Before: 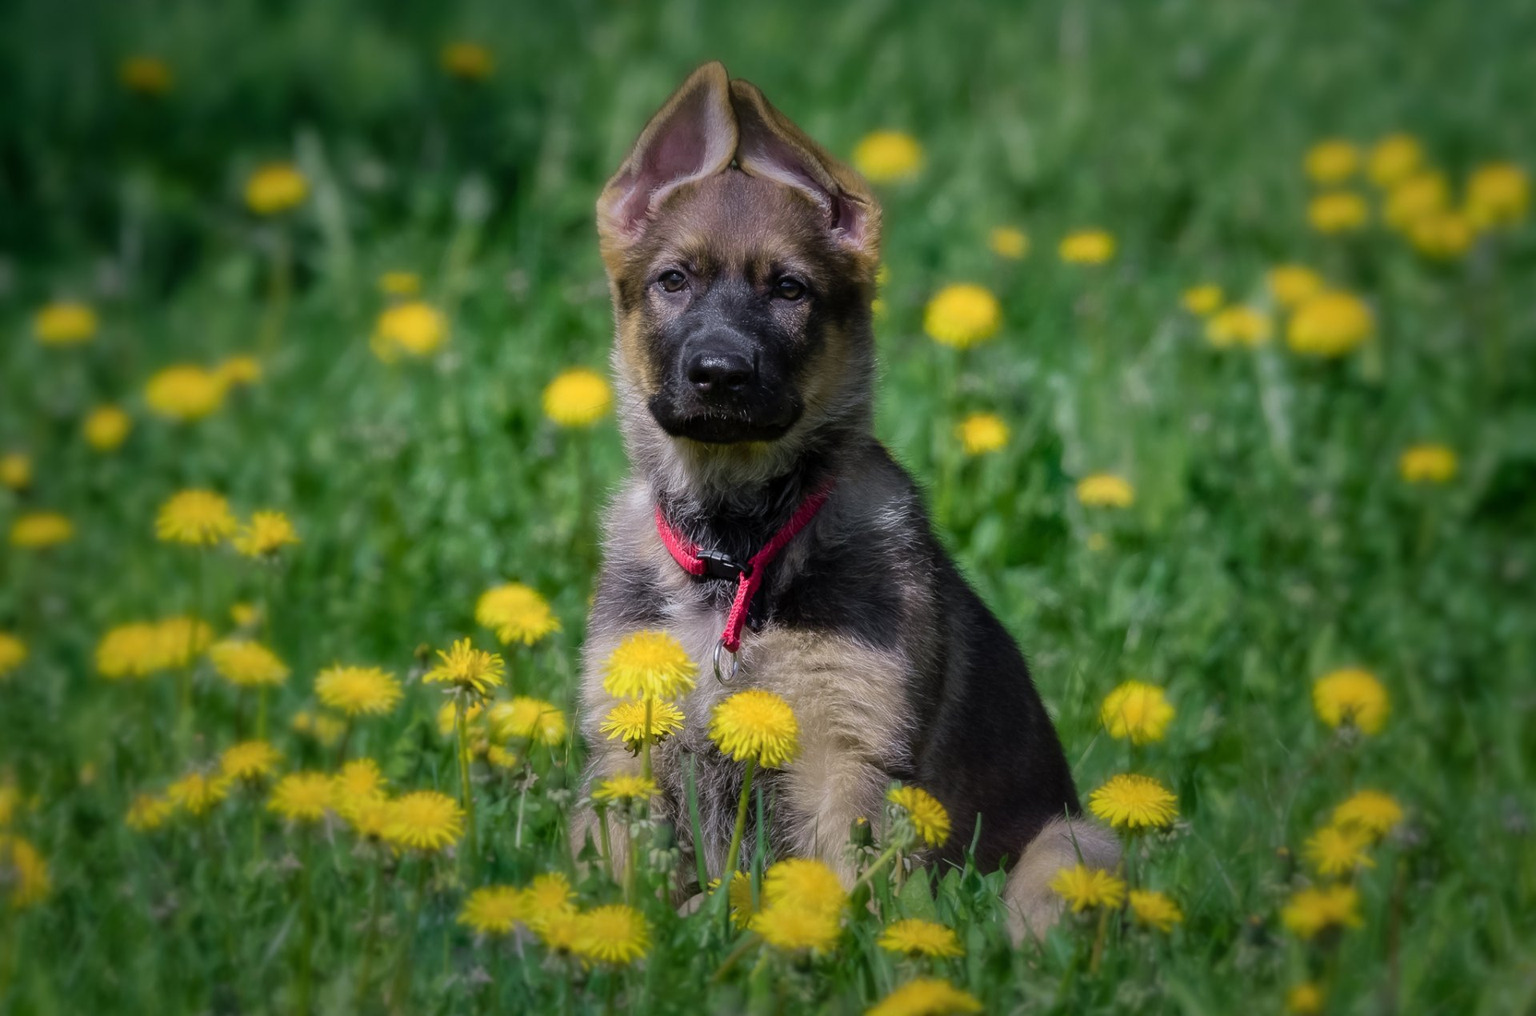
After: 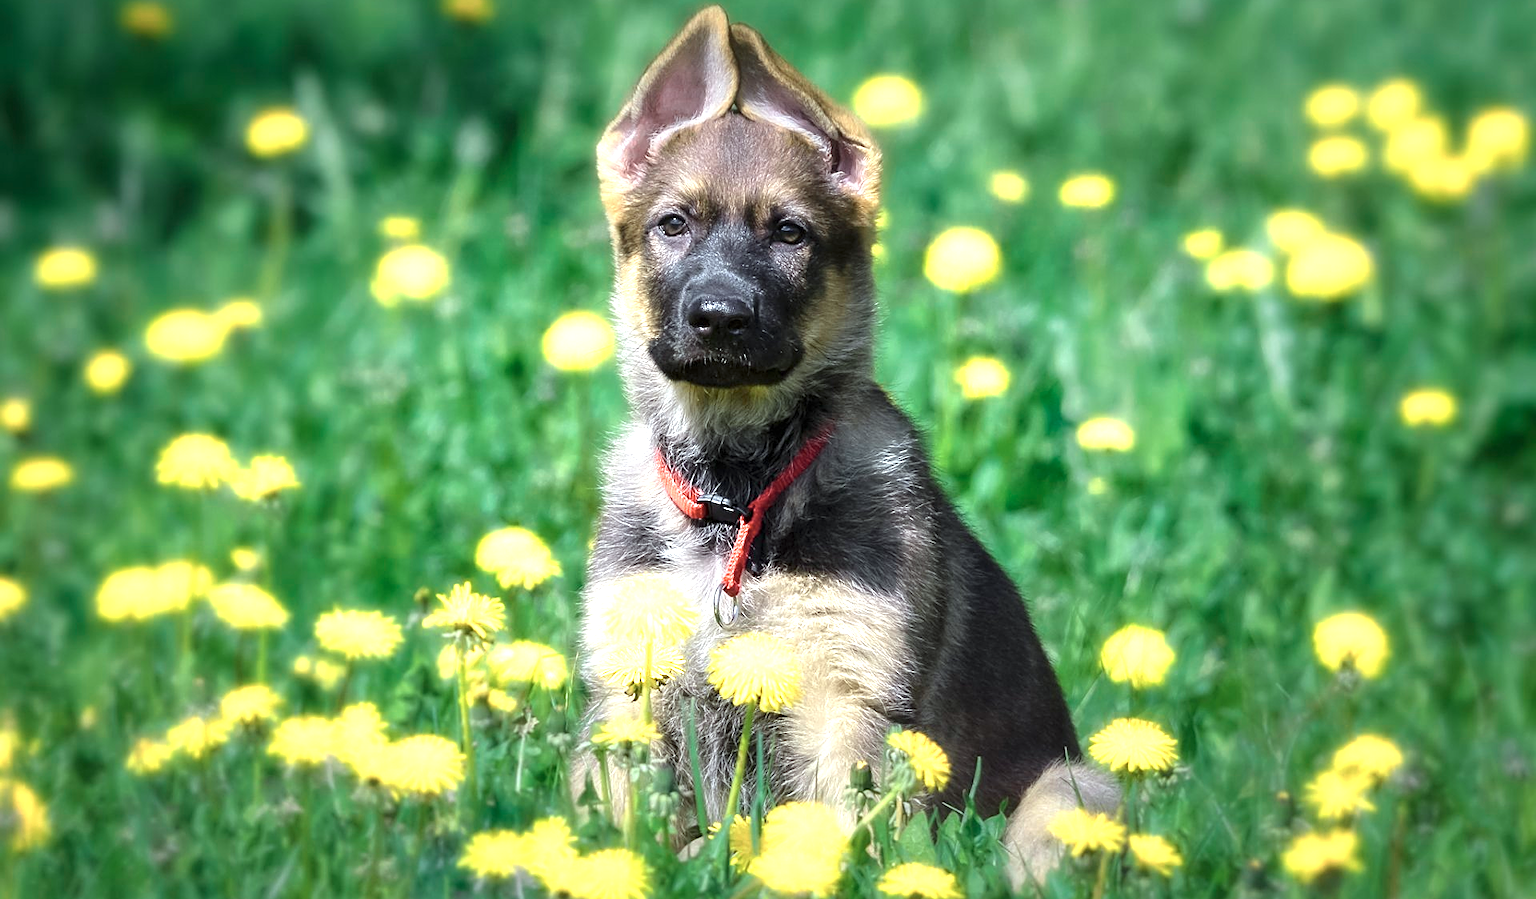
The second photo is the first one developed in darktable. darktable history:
sharpen: on, module defaults
exposure: black level correction 0, exposure 1.387 EV, compensate highlight preservation false
color correction: highlights a* -6.64, highlights b* 0.365
color zones: curves: ch0 [(0.018, 0.548) (0.224, 0.64) (0.425, 0.447) (0.675, 0.575) (0.732, 0.579)]; ch1 [(0.066, 0.487) (0.25, 0.5) (0.404, 0.43) (0.75, 0.421) (0.956, 0.421)]; ch2 [(0.044, 0.561) (0.215, 0.465) (0.399, 0.544) (0.465, 0.548) (0.614, 0.447) (0.724, 0.43) (0.882, 0.623) (0.956, 0.632)]
crop and rotate: top 5.587%, bottom 5.866%
